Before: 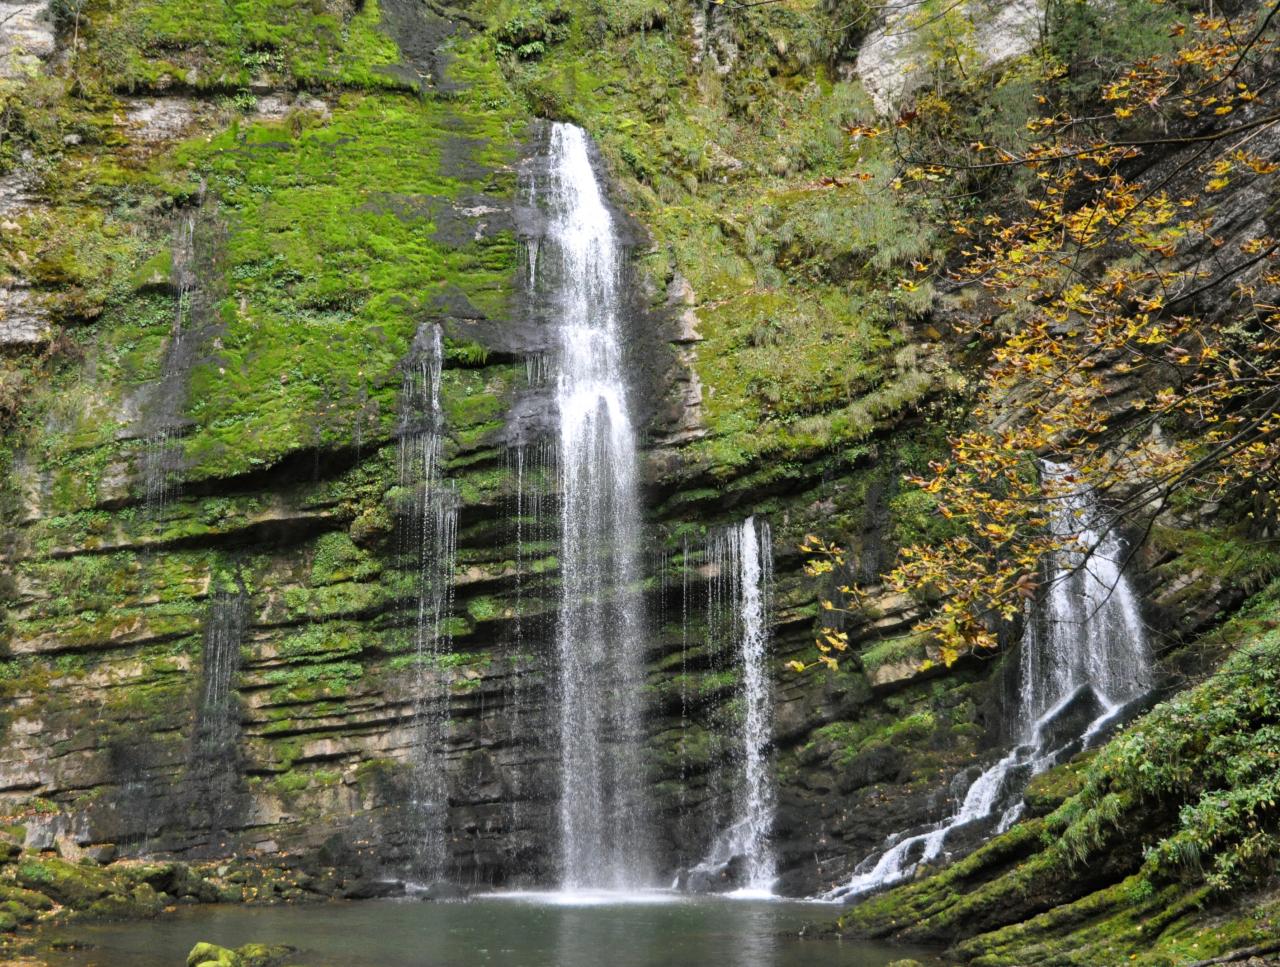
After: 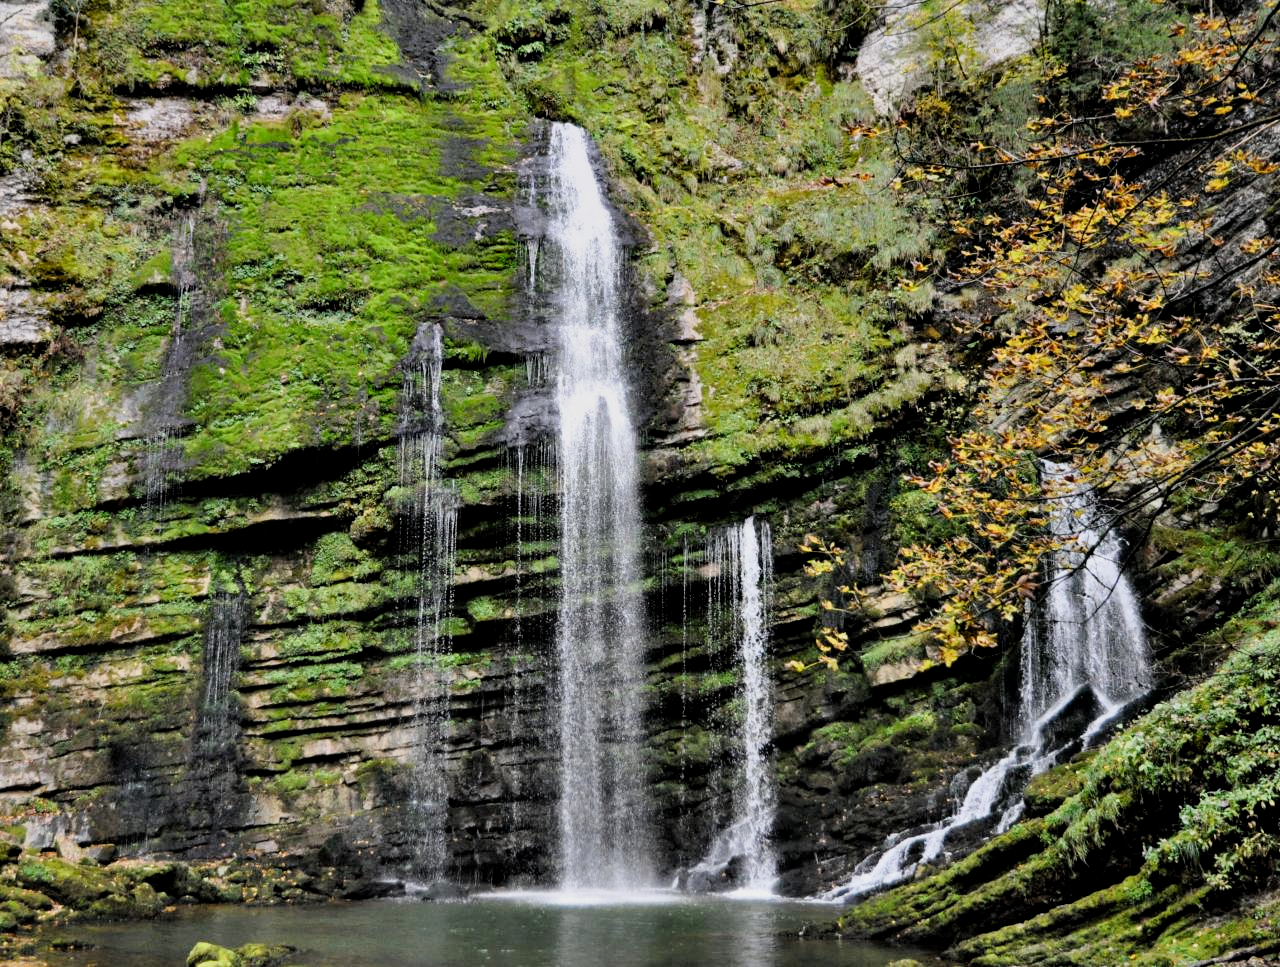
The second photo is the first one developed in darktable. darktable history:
contrast equalizer: y [[0.6 ×6], [0.55 ×6], [0 ×6], [0 ×6], [0 ×6]]
filmic rgb: black relative exposure -7.65 EV, white relative exposure 4.56 EV, hardness 3.61, contrast 0.99
